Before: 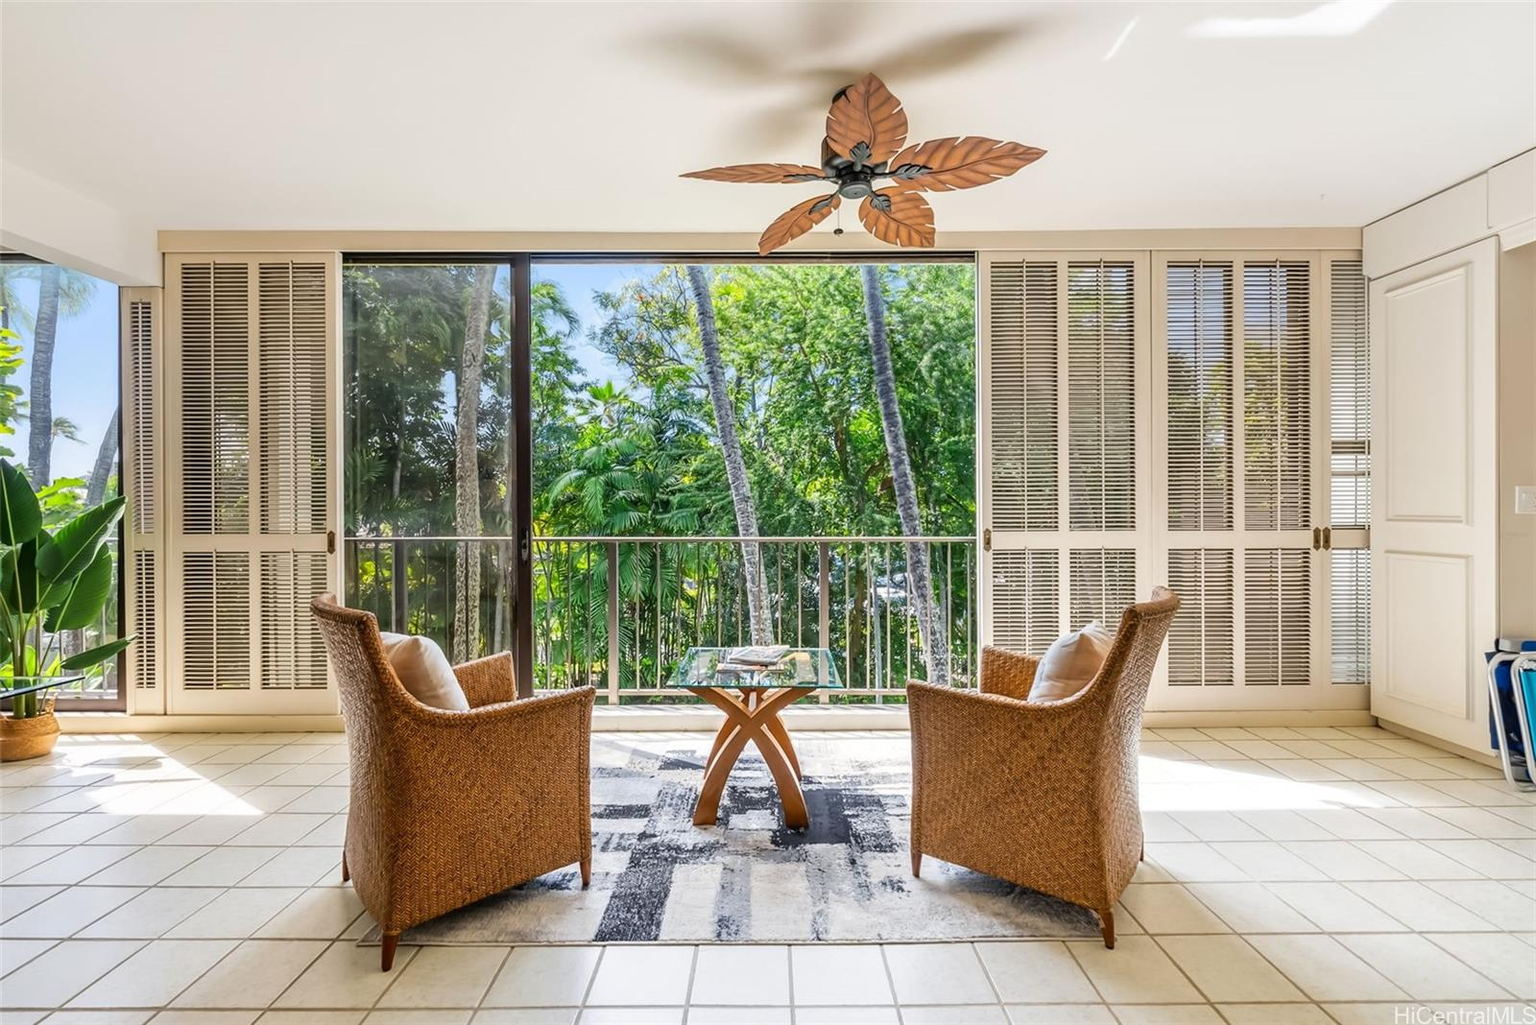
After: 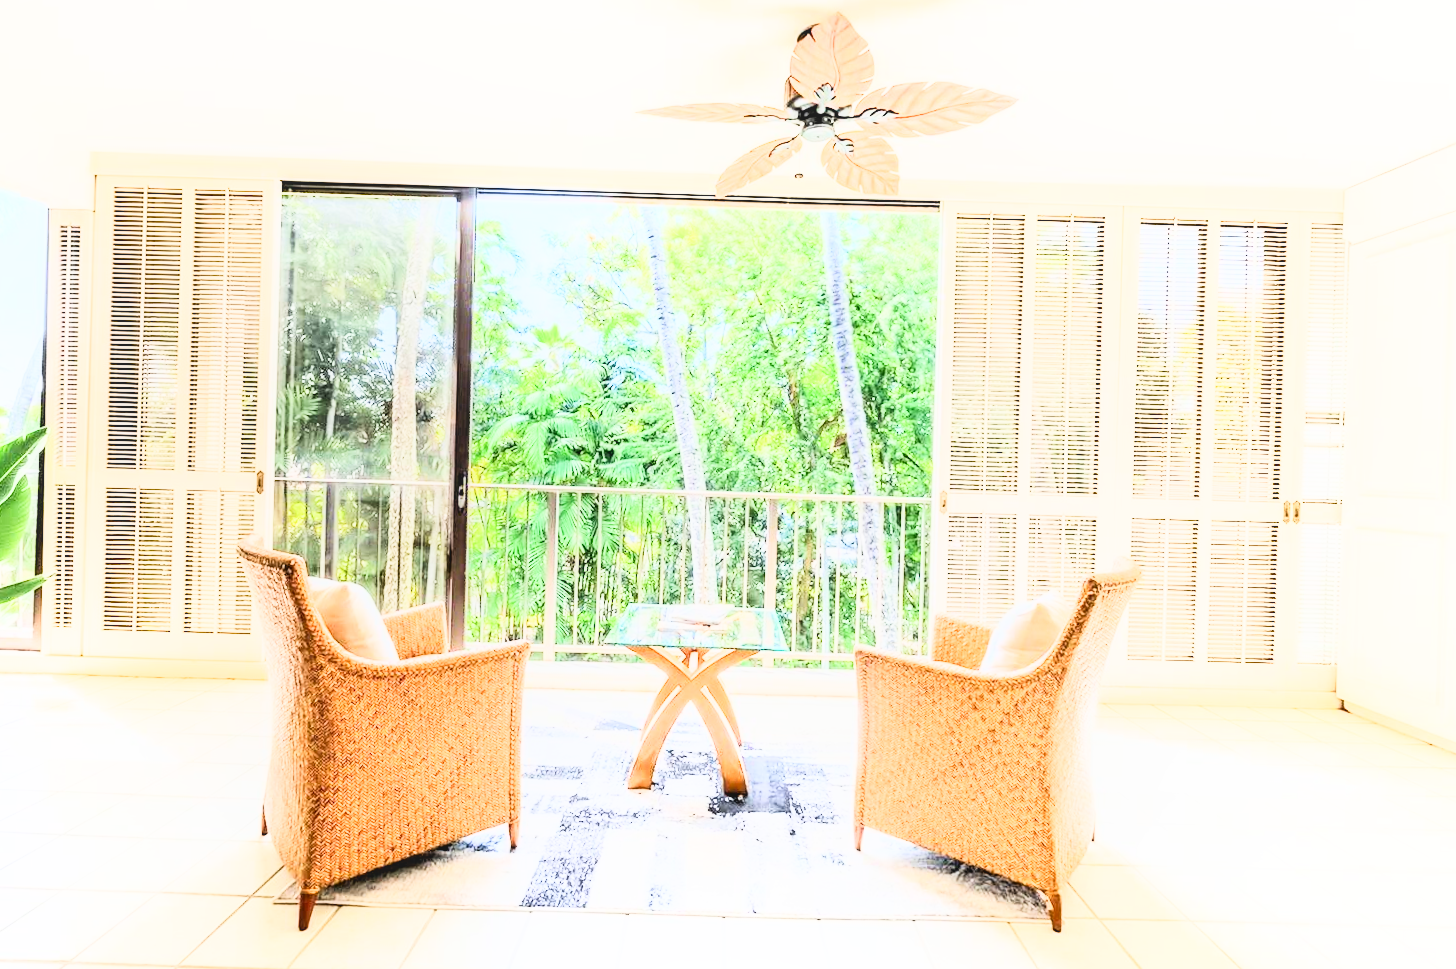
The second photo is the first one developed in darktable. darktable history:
filmic rgb: black relative exposure -4.5 EV, white relative exposure 4.78 EV, threshold 2.99 EV, hardness 2.35, latitude 35.47%, contrast 1.041, highlights saturation mix 0.718%, shadows ↔ highlights balance 1.24%, enable highlight reconstruction true
contrast brightness saturation: contrast 0.197, brightness 0.164, saturation 0.229
crop and rotate: angle -1.88°, left 3.142%, top 4.268%, right 1.412%, bottom 0.513%
local contrast: detail 110%
exposure: black level correction 0, exposure 1.966 EV, compensate highlight preservation false
shadows and highlights: shadows -62.02, white point adjustment -5.2, highlights 62.16
